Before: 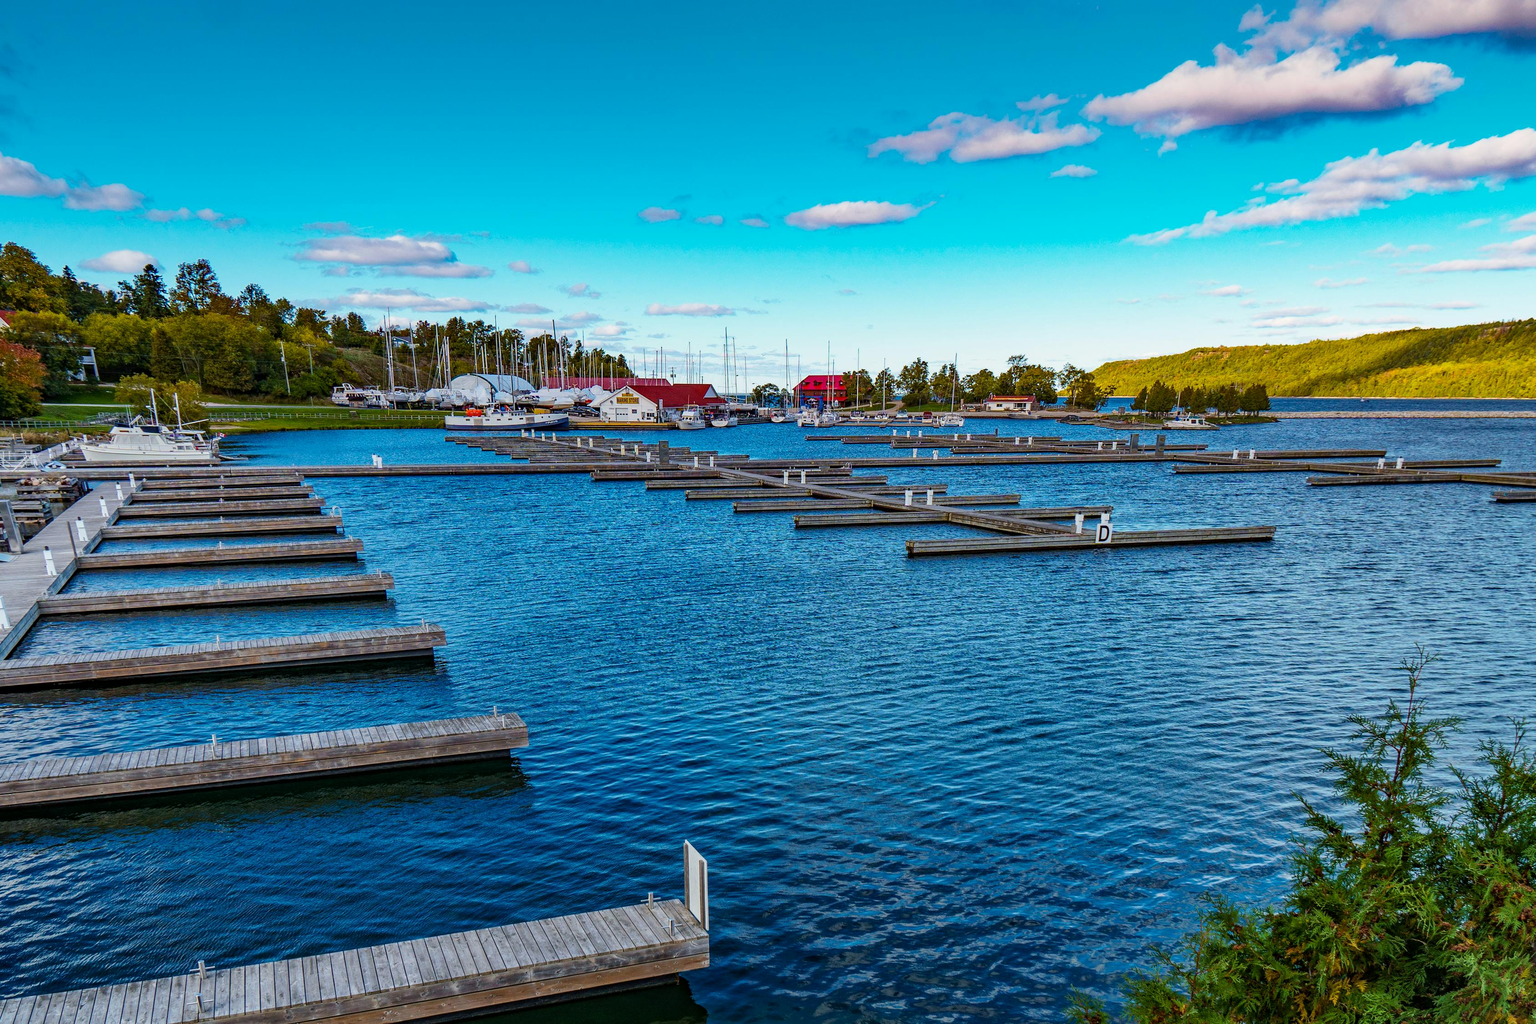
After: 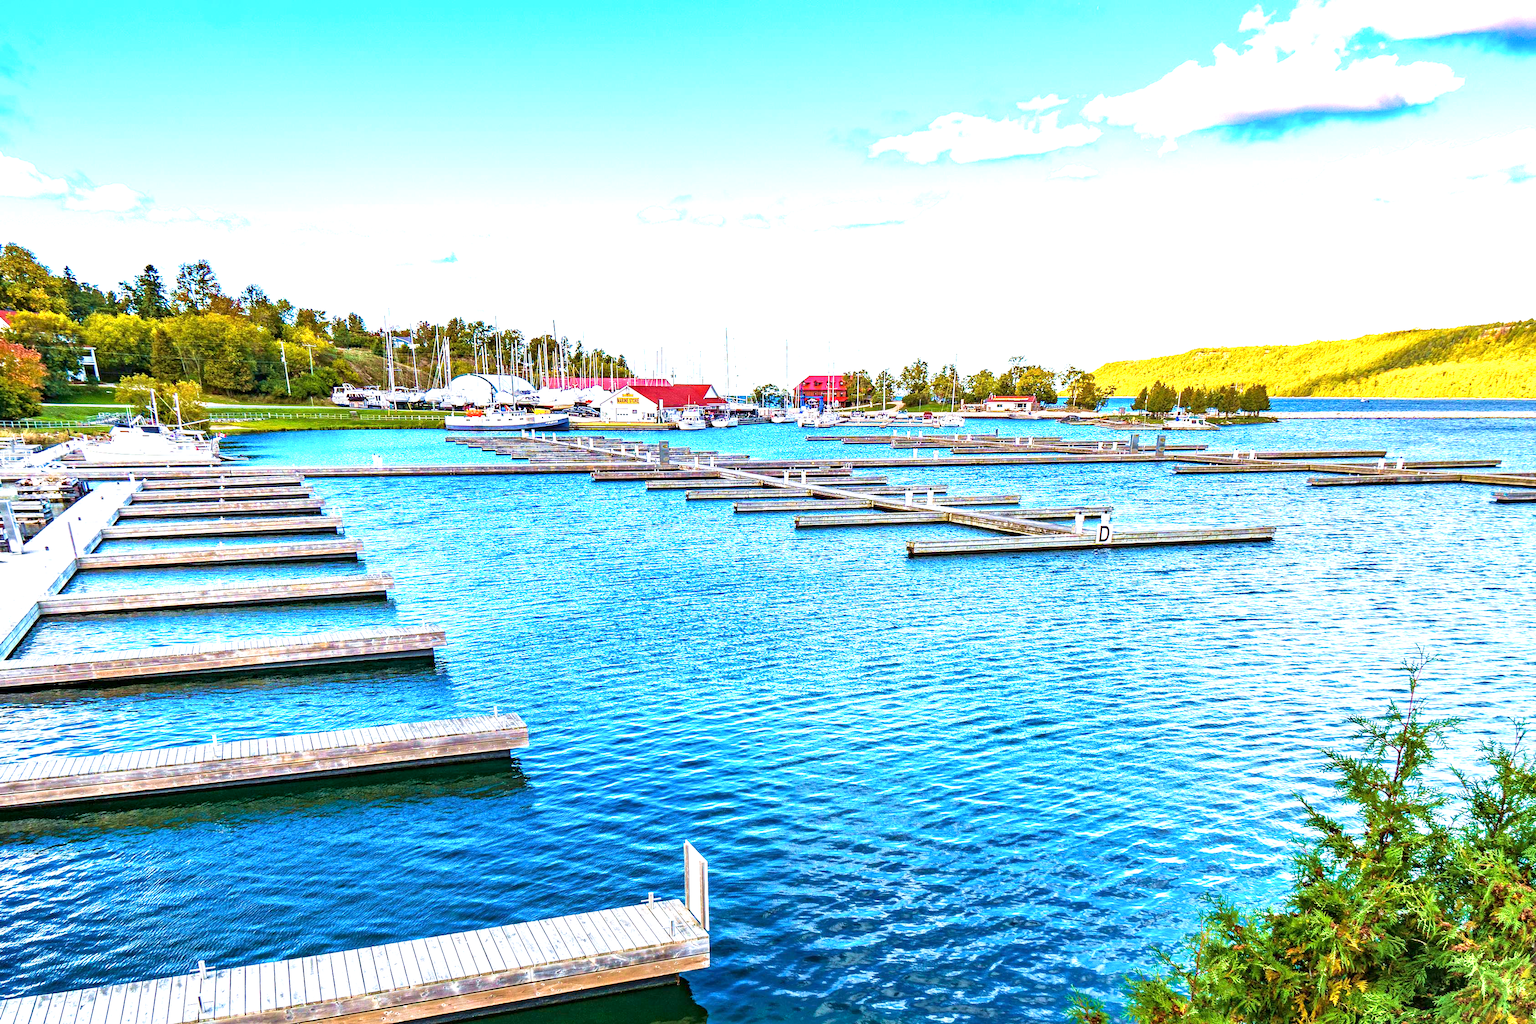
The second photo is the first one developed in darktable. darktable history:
velvia: strength 44.97%
exposure: exposure 2.177 EV, compensate highlight preservation false
